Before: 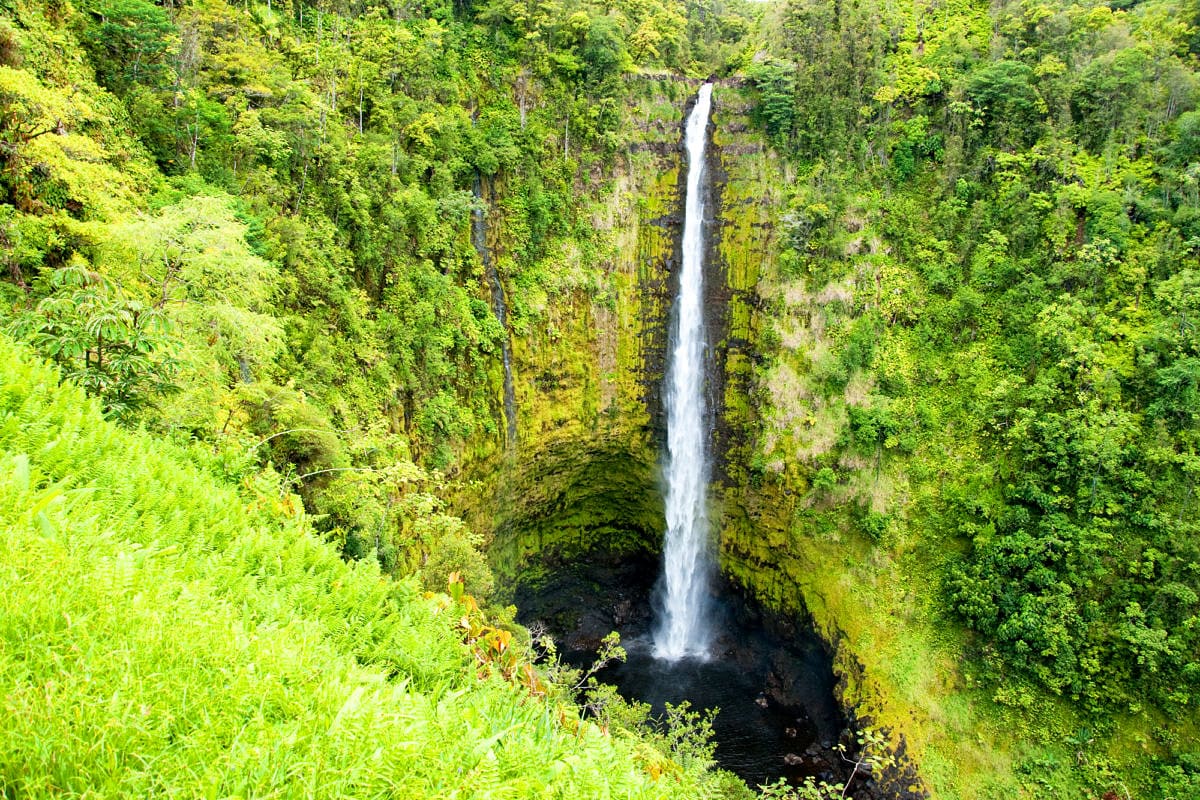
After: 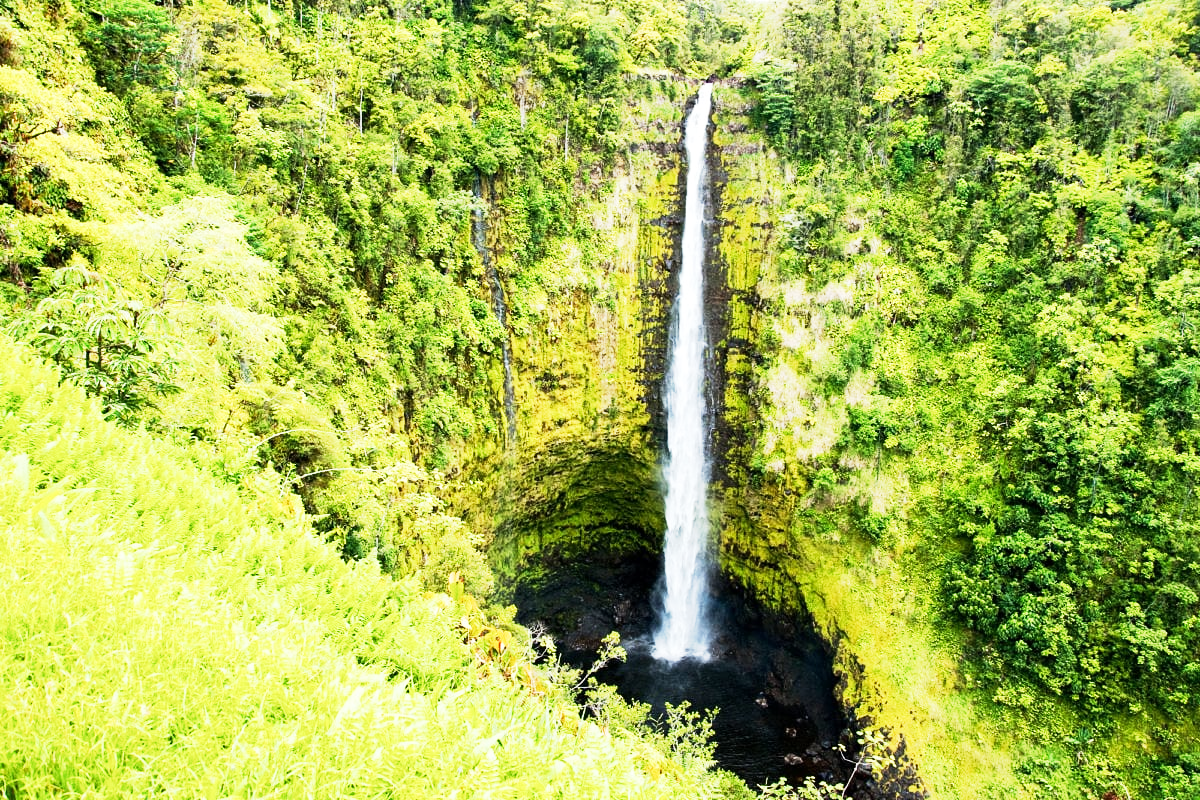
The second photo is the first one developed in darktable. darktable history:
tone equalizer: -8 EV -0.728 EV, -7 EV -0.72 EV, -6 EV -0.602 EV, -5 EV -0.412 EV, -3 EV 0.375 EV, -2 EV 0.6 EV, -1 EV 0.699 EV, +0 EV 0.75 EV, edges refinement/feathering 500, mask exposure compensation -1.57 EV, preserve details no
base curve: curves: ch0 [(0, 0) (0.088, 0.125) (0.176, 0.251) (0.354, 0.501) (0.613, 0.749) (1, 0.877)], preserve colors none
